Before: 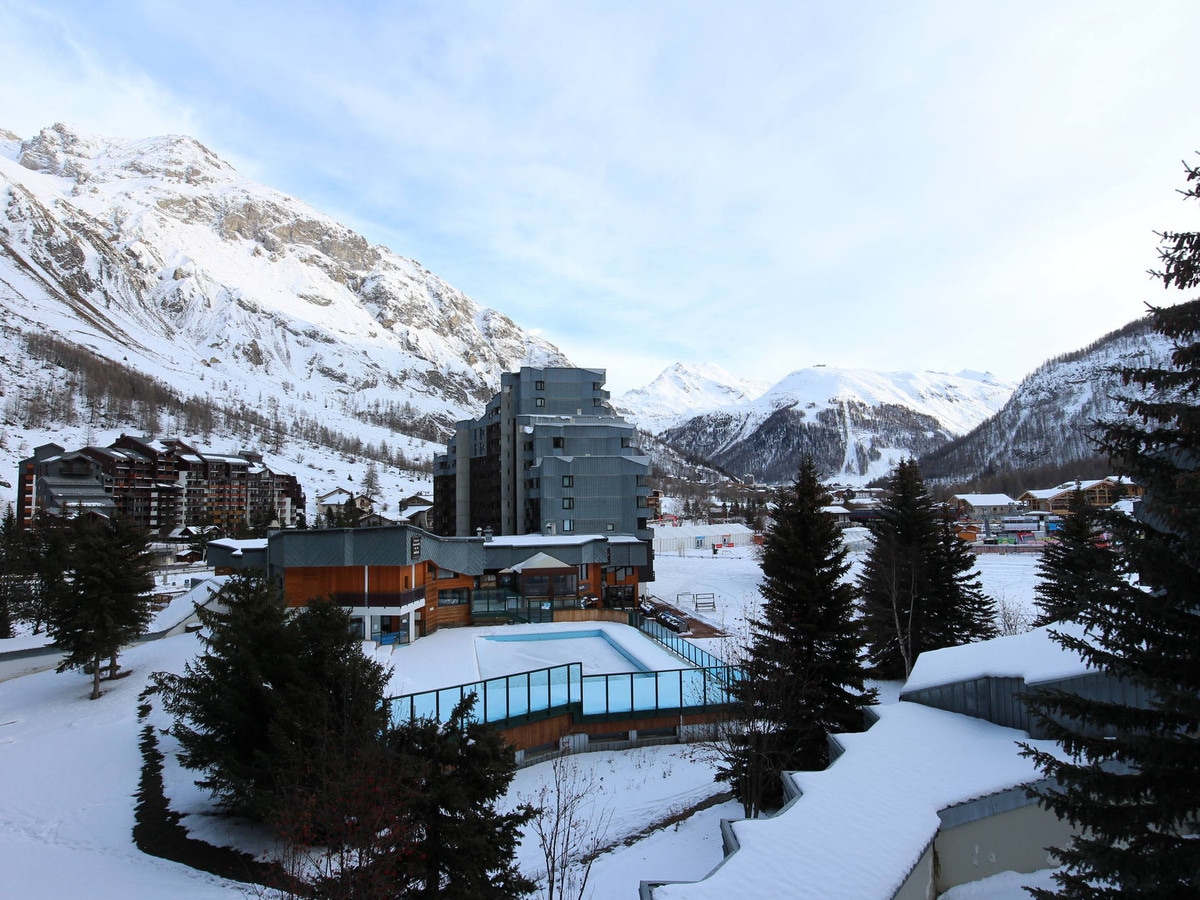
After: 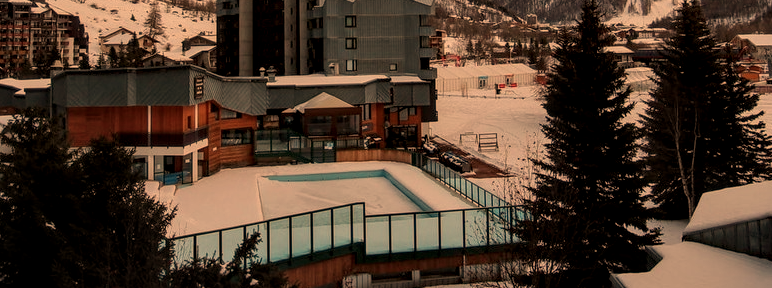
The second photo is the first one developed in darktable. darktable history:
vignetting: fall-off start 100%, brightness -0.282, width/height ratio 1.31
local contrast: detail 144%
white balance: red 1.467, blue 0.684
crop: left 18.091%, top 51.13%, right 17.525%, bottom 16.85%
exposure: exposure -1 EV, compensate highlight preservation false
